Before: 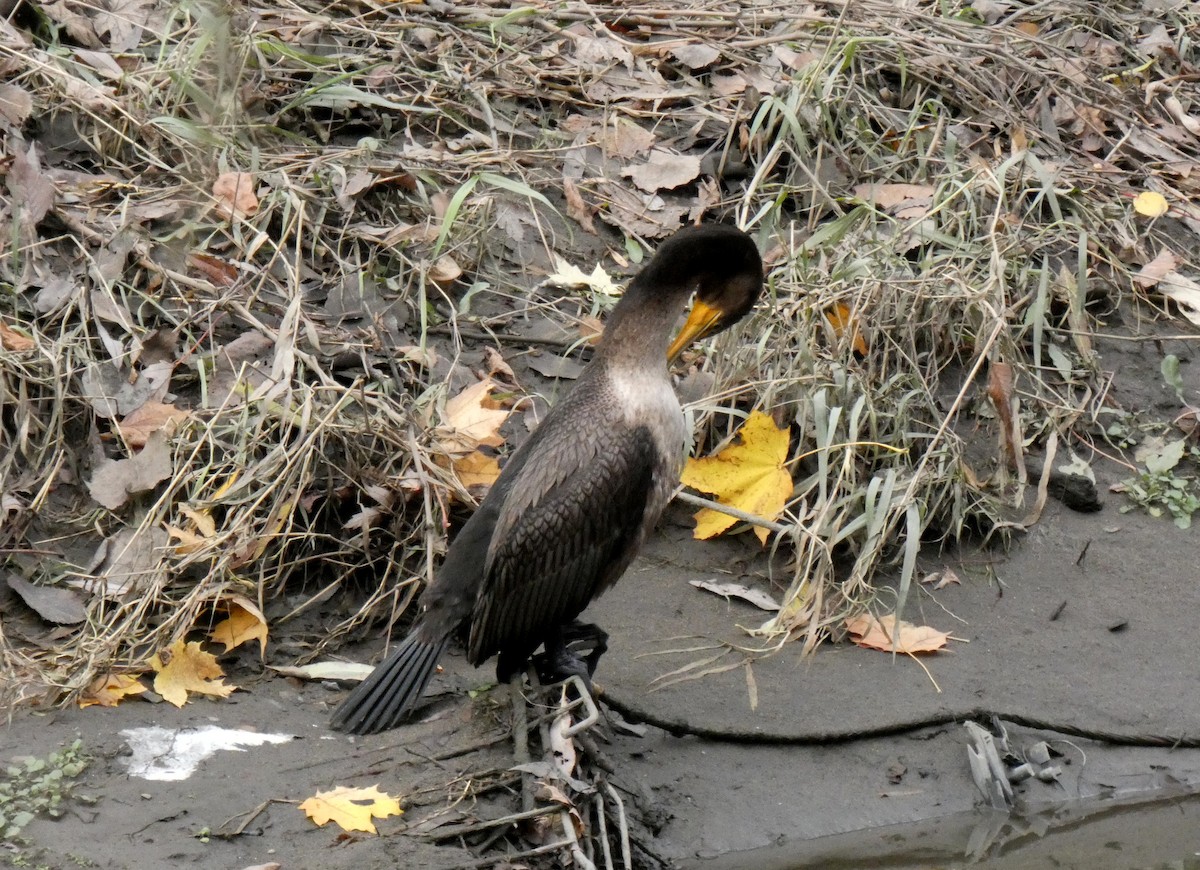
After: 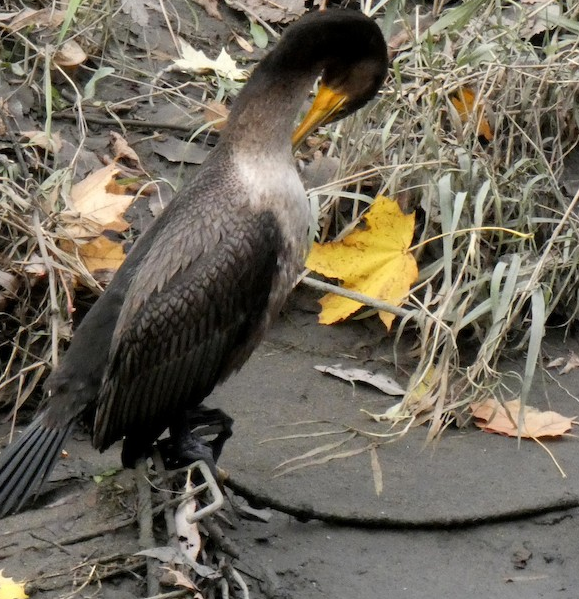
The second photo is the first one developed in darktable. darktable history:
crop: left 31.307%, top 24.808%, right 20.411%, bottom 6.248%
